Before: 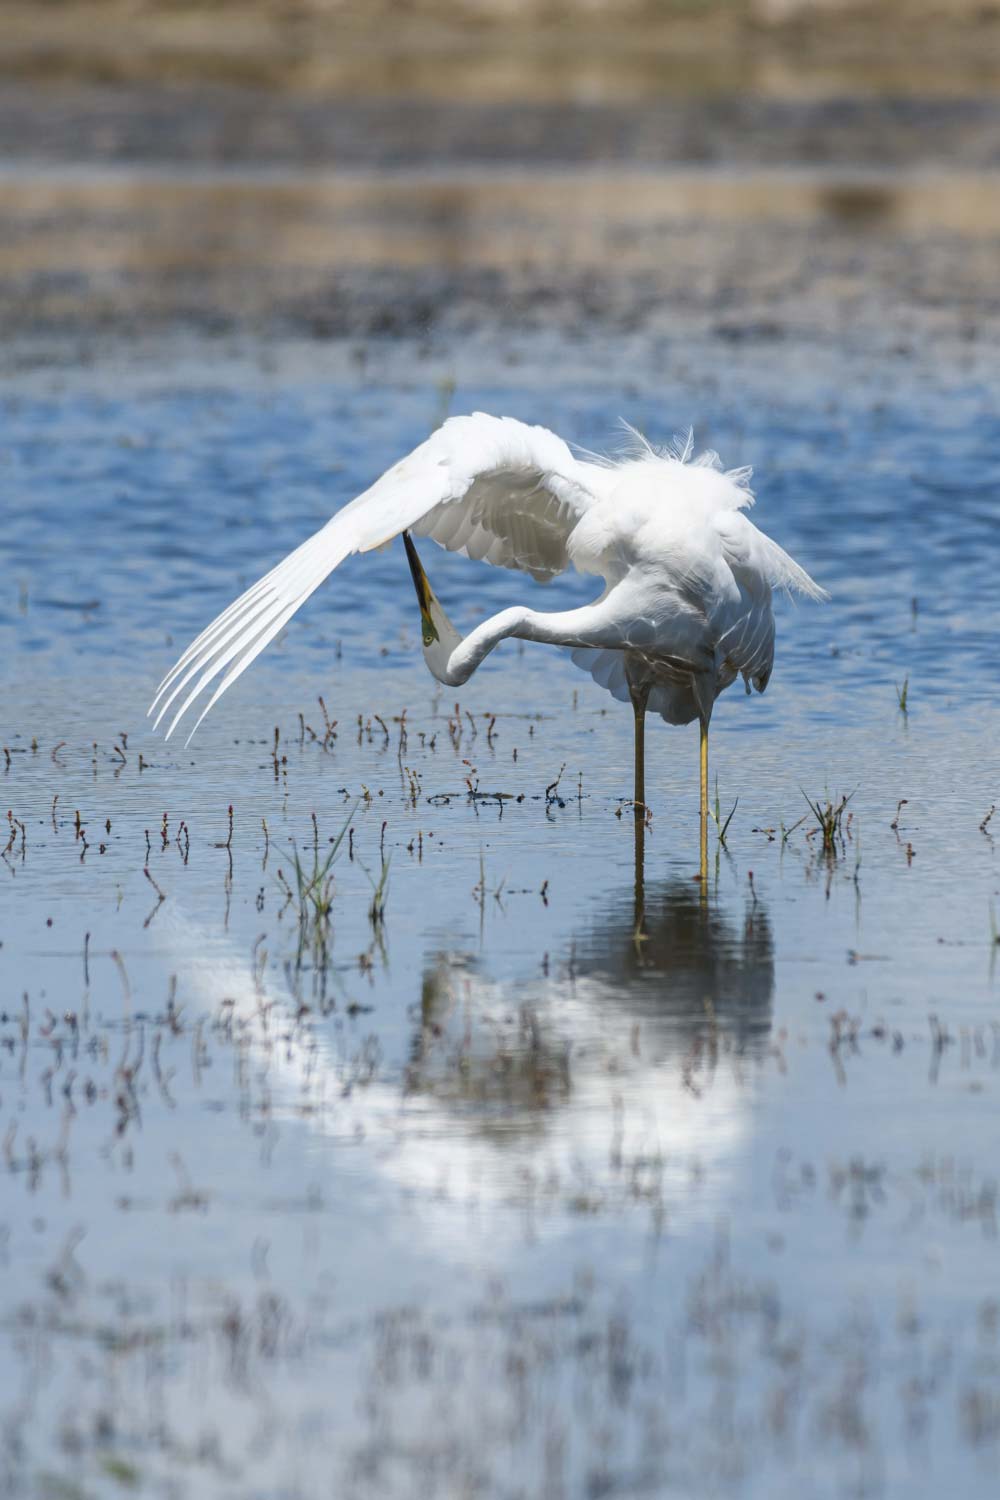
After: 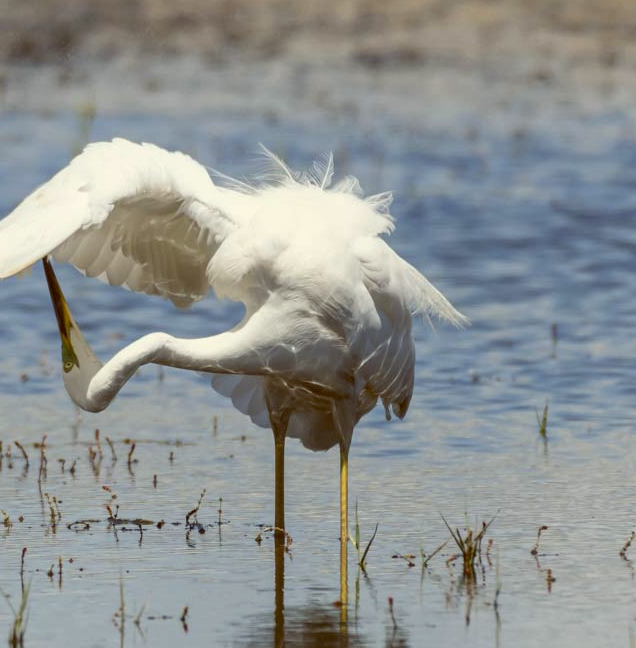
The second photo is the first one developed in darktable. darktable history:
crop: left 36.005%, top 18.293%, right 0.31%, bottom 38.444%
color balance: lift [1.001, 1.007, 1, 0.993], gamma [1.023, 1.026, 1.01, 0.974], gain [0.964, 1.059, 1.073, 0.927]
